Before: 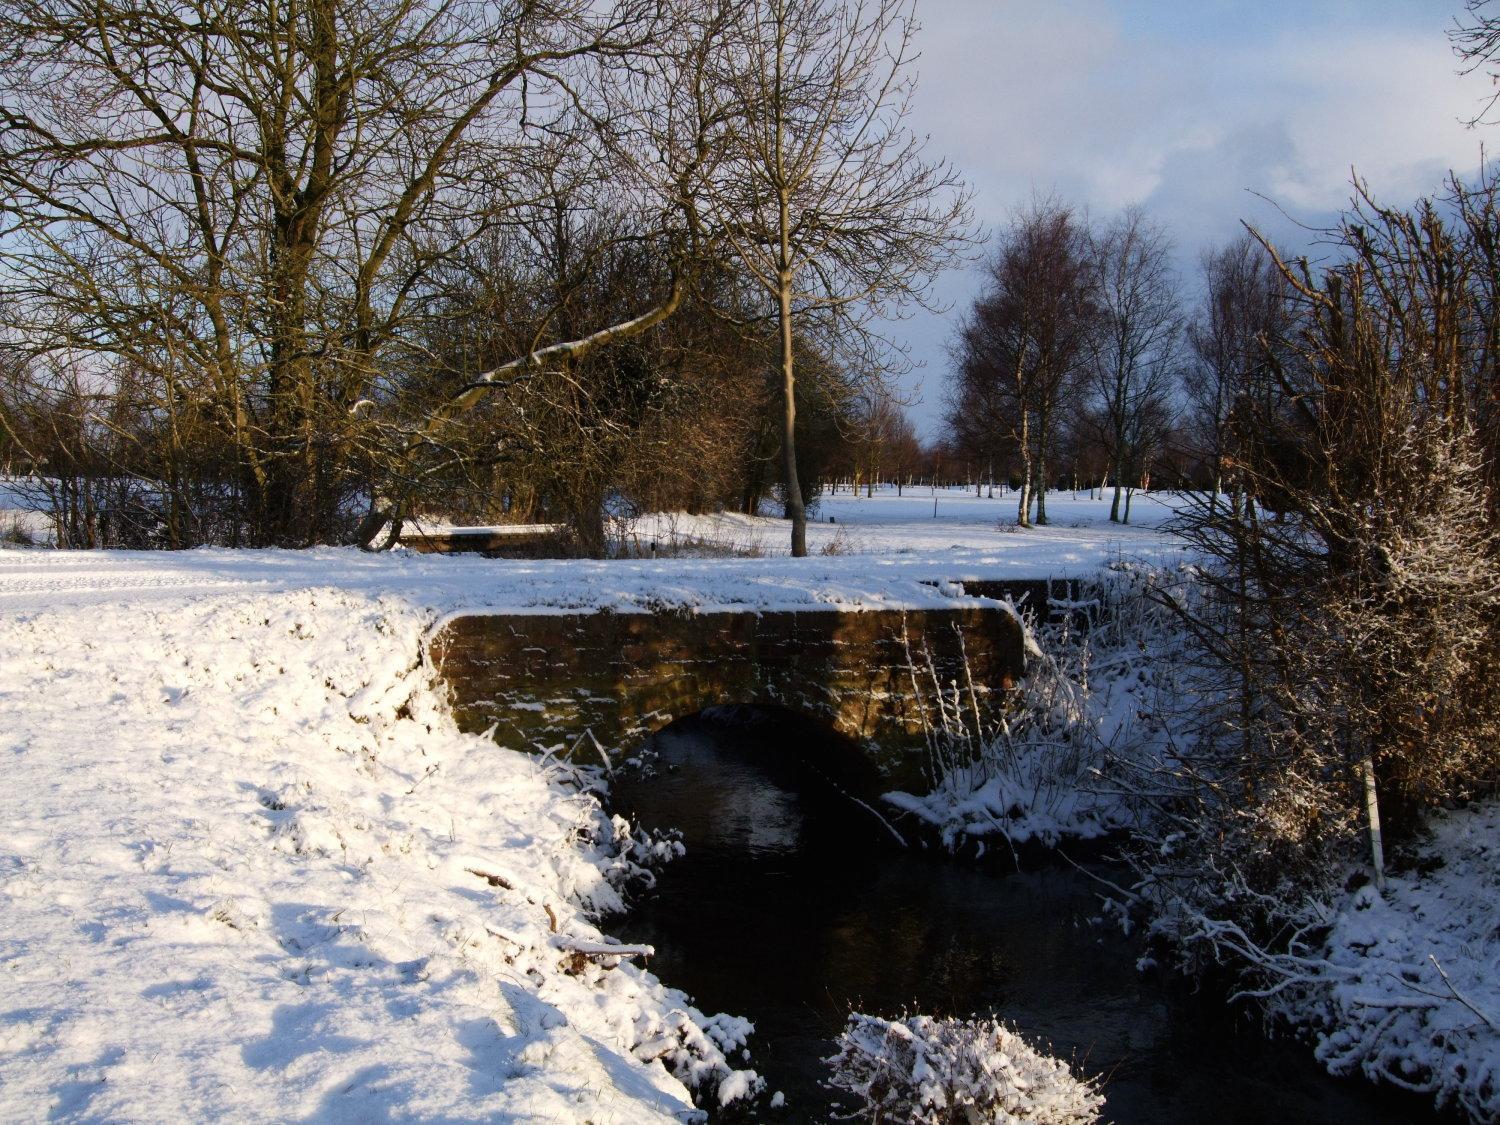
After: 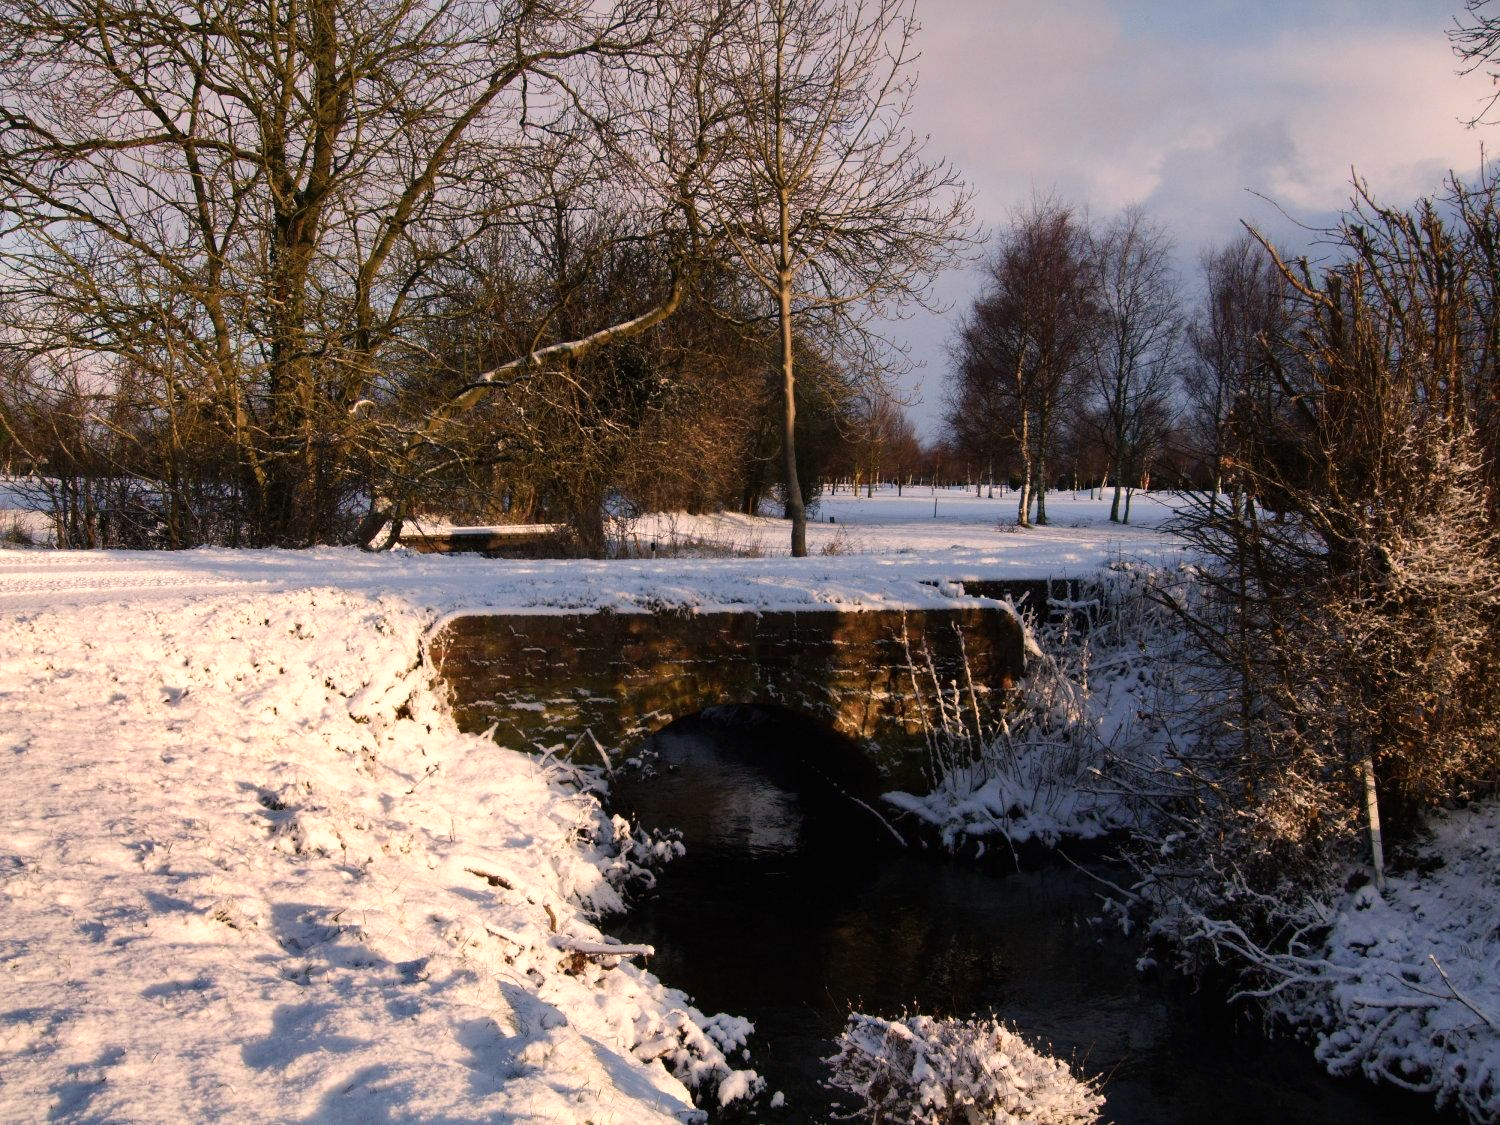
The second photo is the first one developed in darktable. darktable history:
shadows and highlights: shadows 5, soften with gaussian
white balance: red 1.127, blue 0.943
